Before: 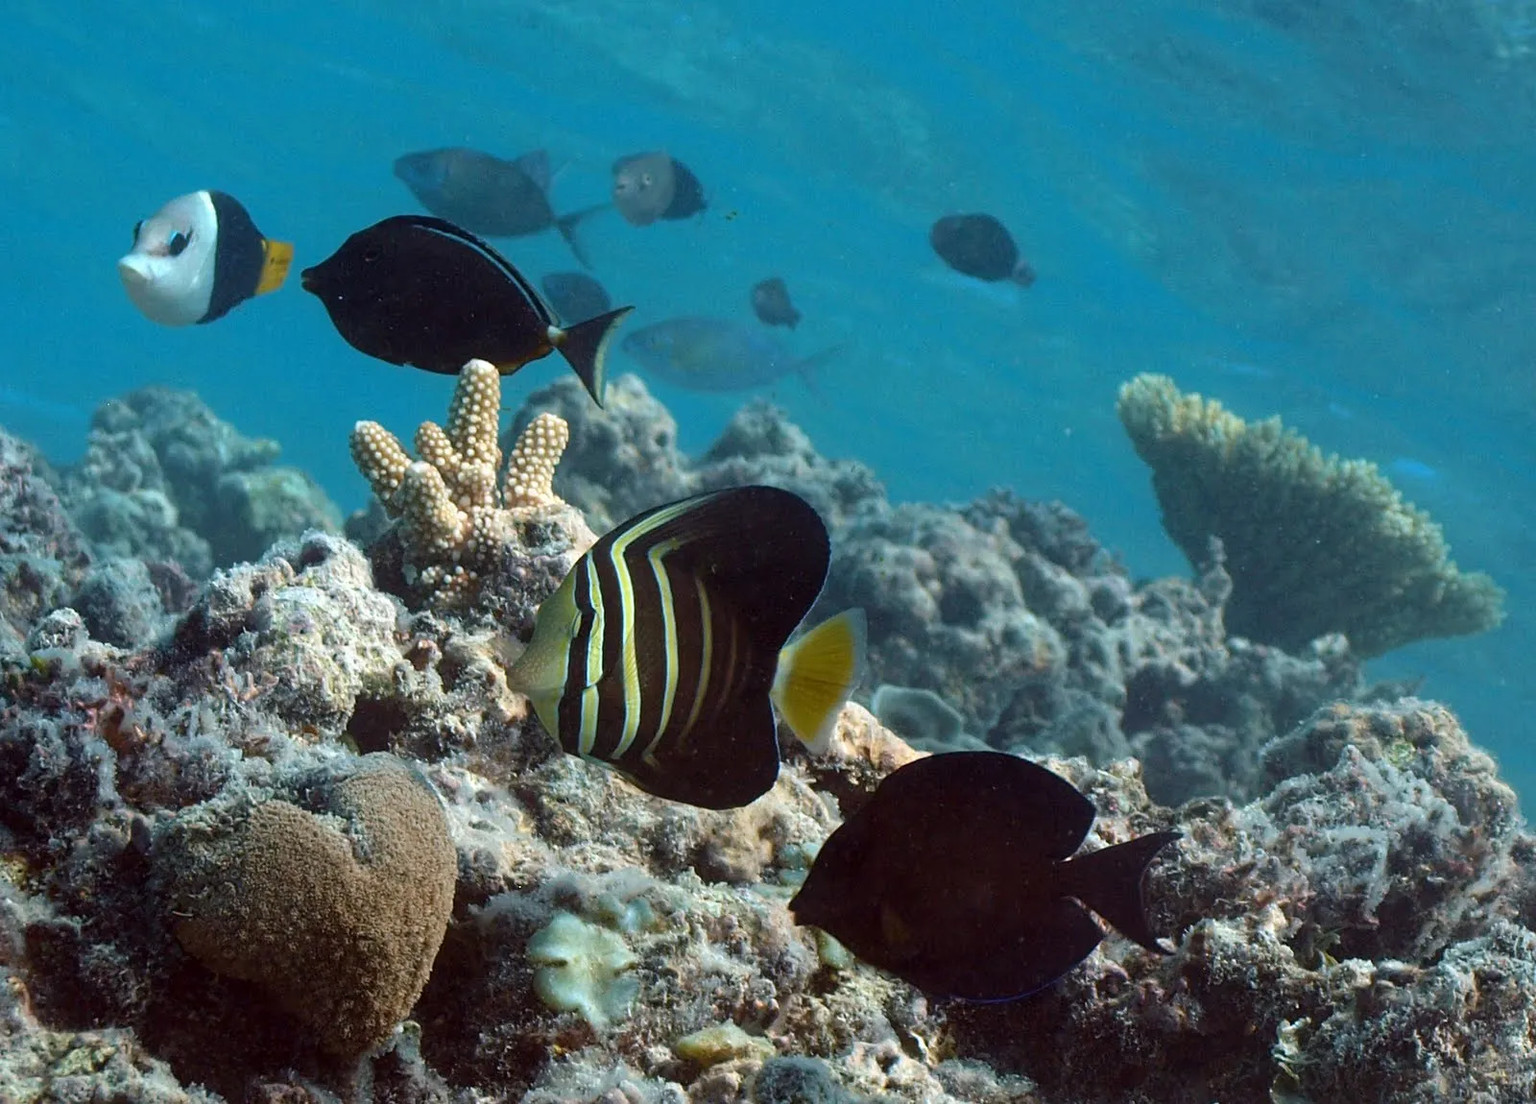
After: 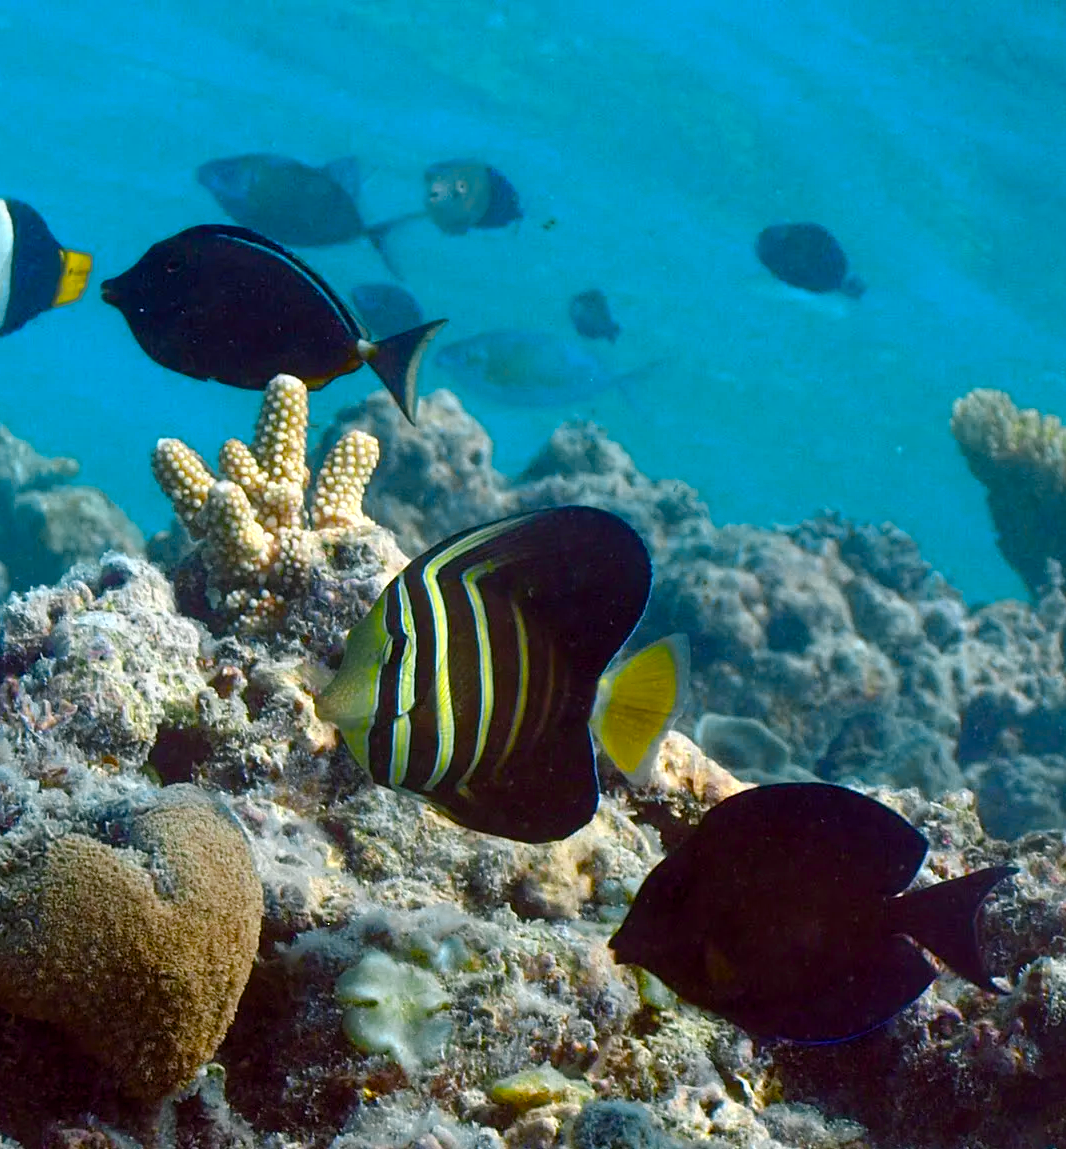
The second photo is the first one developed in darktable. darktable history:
color zones: curves: ch0 [(0, 0.485) (0.178, 0.476) (0.261, 0.623) (0.411, 0.403) (0.708, 0.603) (0.934, 0.412)]; ch1 [(0.003, 0.485) (0.149, 0.496) (0.229, 0.584) (0.326, 0.551) (0.484, 0.262) (0.757, 0.643)]
color balance rgb: power › chroma 0.474%, power › hue 215.41°, perceptual saturation grading › global saturation 27.321%, perceptual saturation grading › highlights -28.917%, perceptual saturation grading › mid-tones 15.602%, perceptual saturation grading › shadows 33.395%, global vibrance 30.629%
crop and rotate: left 13.402%, right 19.926%
